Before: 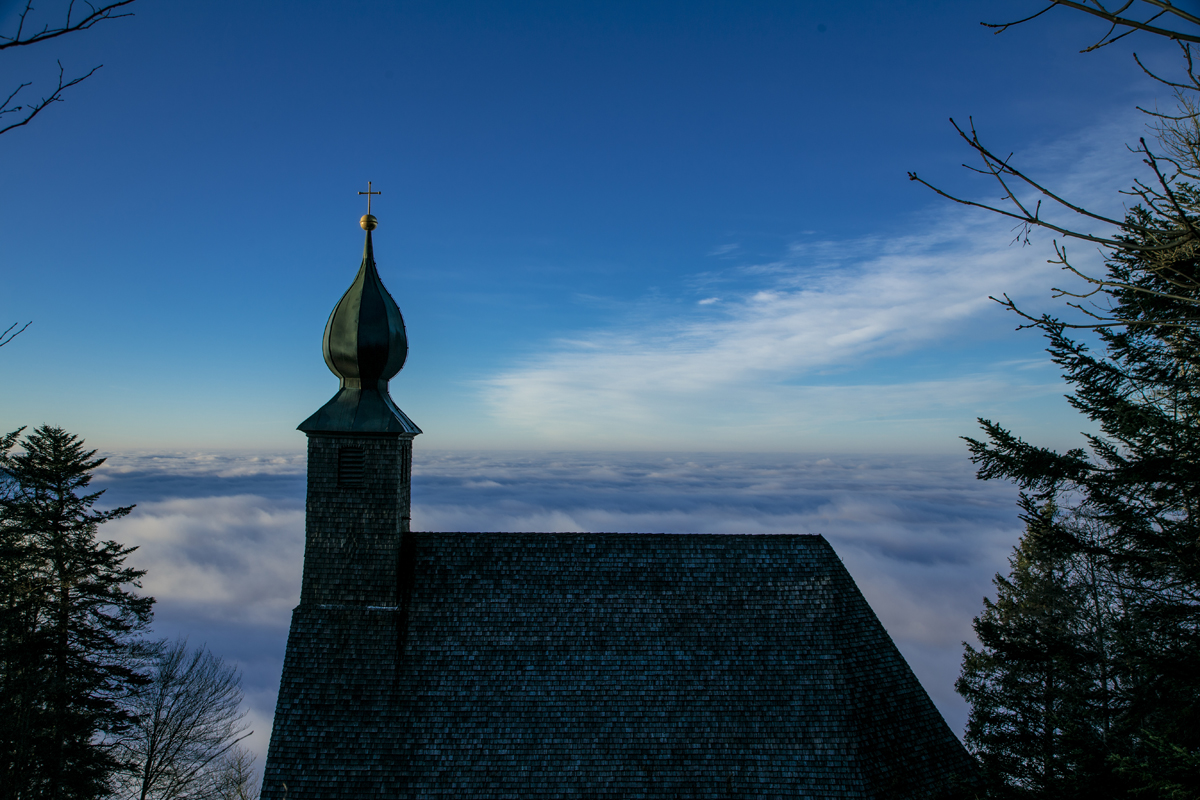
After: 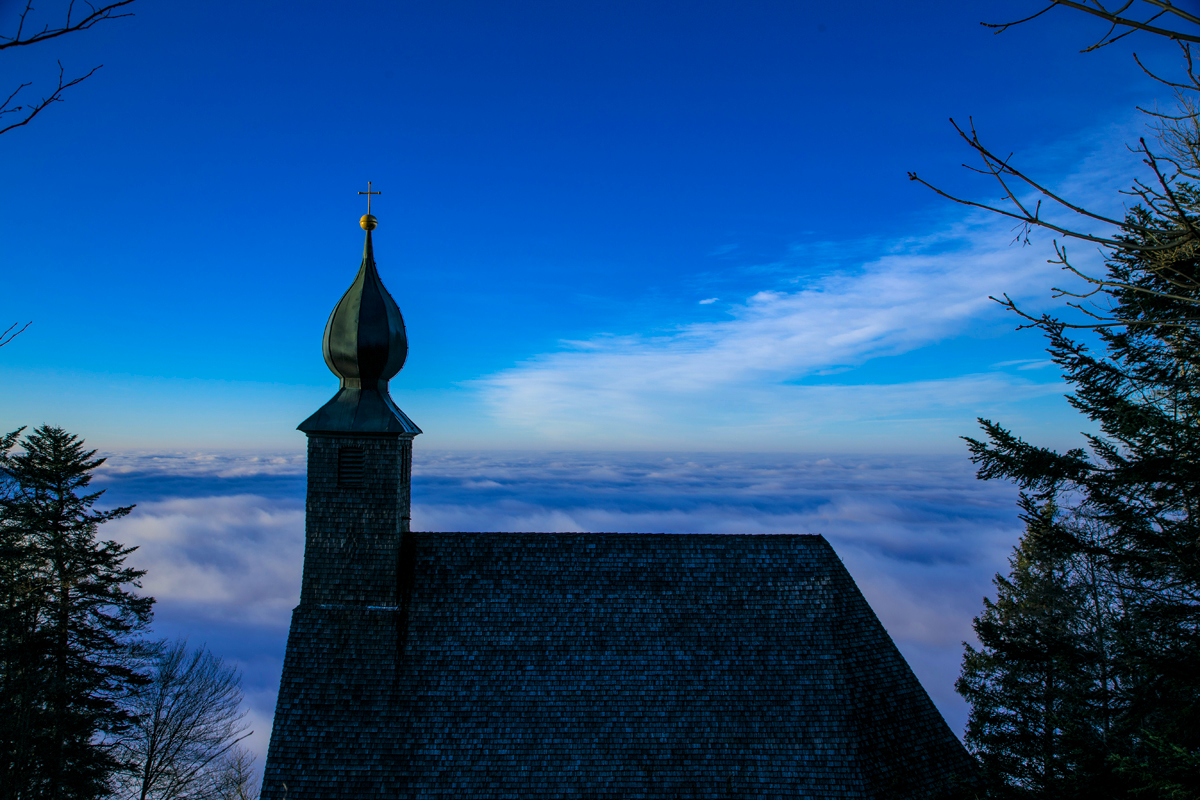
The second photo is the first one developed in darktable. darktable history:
color balance rgb: shadows lift › chroma 3%, shadows lift › hue 281.6°, linear chroma grading › shadows -29.872%, linear chroma grading › global chroma 34.797%, perceptual saturation grading › global saturation 29.675%
color calibration: gray › normalize channels true, illuminant as shot in camera, x 0.358, y 0.373, temperature 4628.91 K, gamut compression 0.005
